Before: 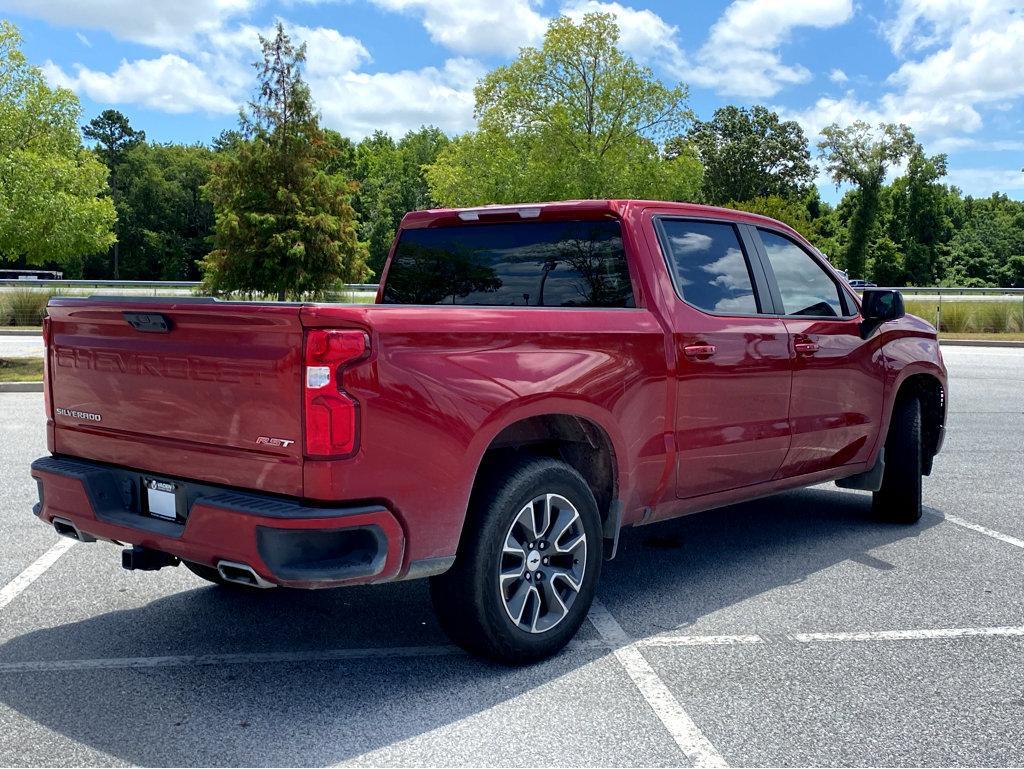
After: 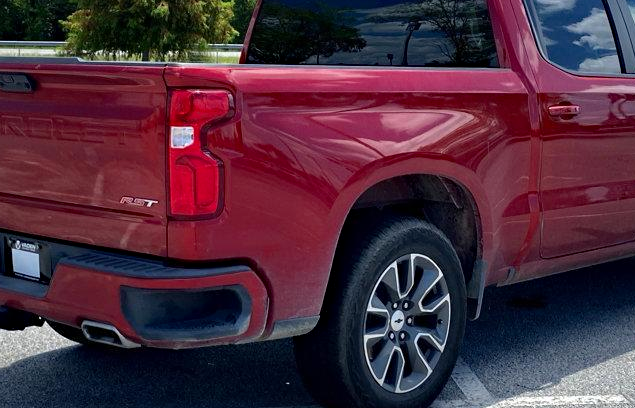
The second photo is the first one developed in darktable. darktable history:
haze removal: compatibility mode true, adaptive false
crop: left 13.312%, top 31.28%, right 24.627%, bottom 15.582%
